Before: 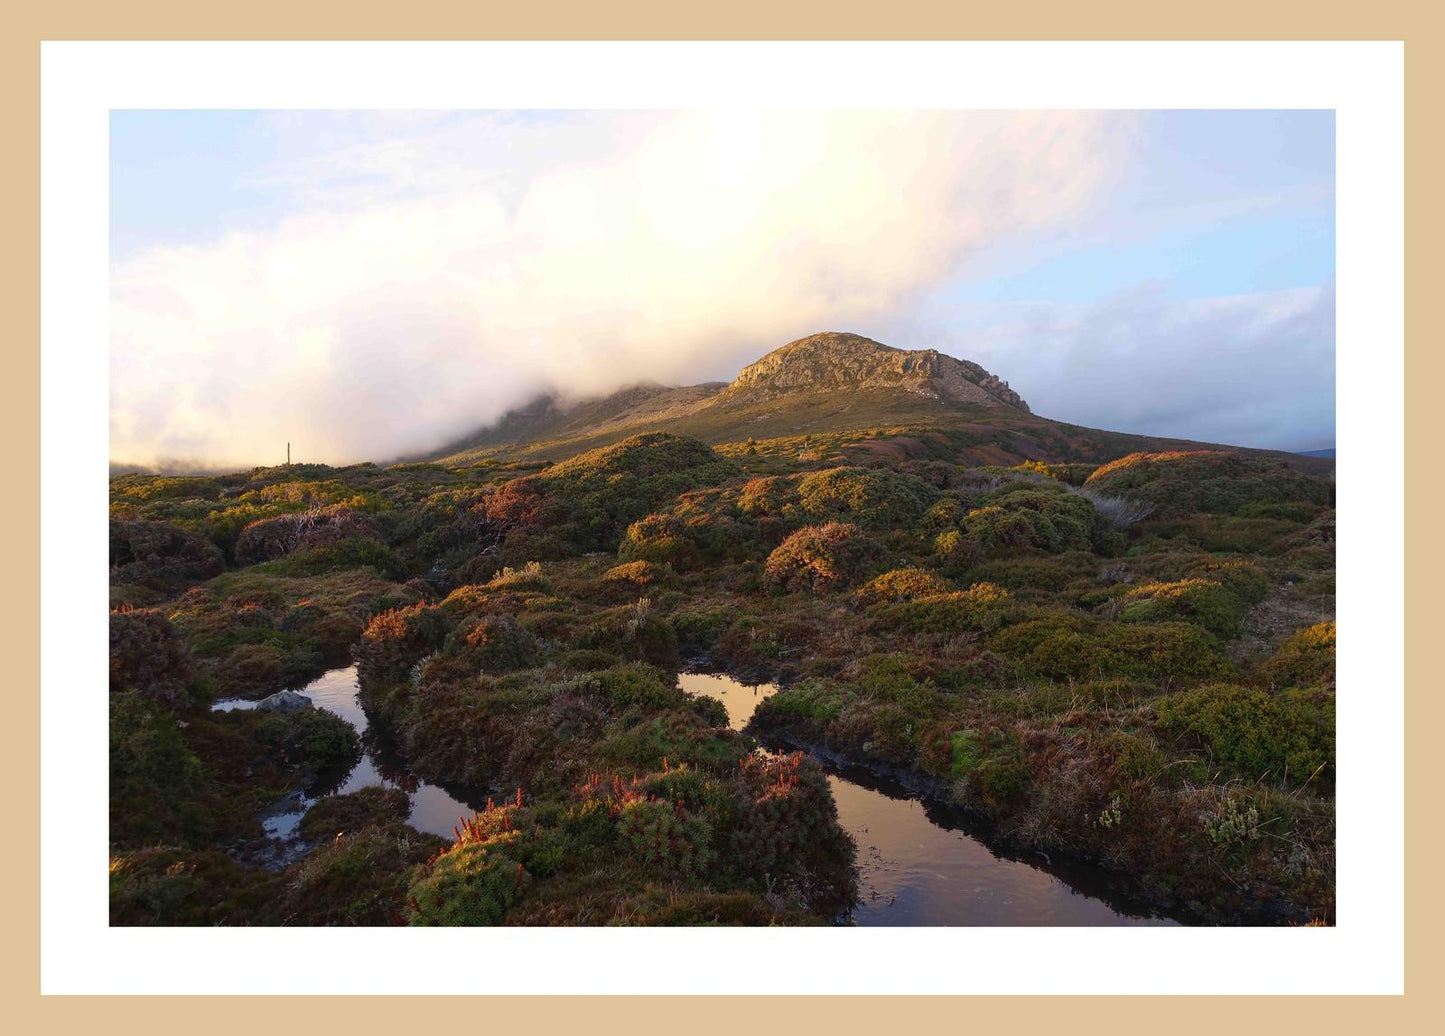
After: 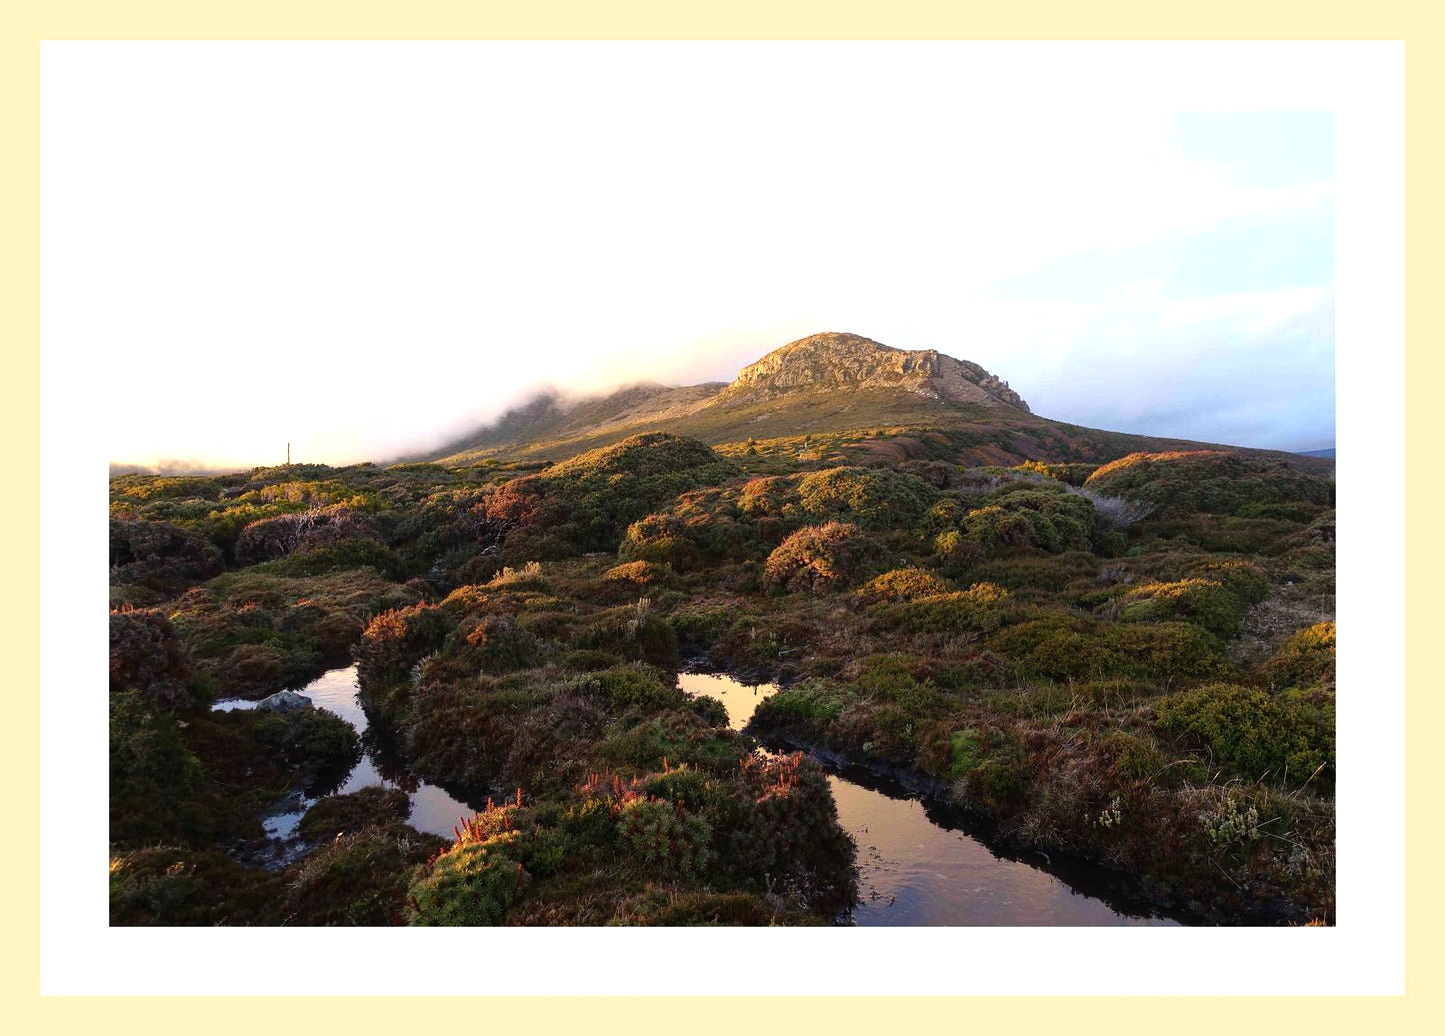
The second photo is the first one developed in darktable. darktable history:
tone equalizer: -8 EV -0.742 EV, -7 EV -0.698 EV, -6 EV -0.609 EV, -5 EV -0.401 EV, -3 EV 0.392 EV, -2 EV 0.6 EV, -1 EV 0.694 EV, +0 EV 0.731 EV
contrast brightness saturation: contrast 0.054
